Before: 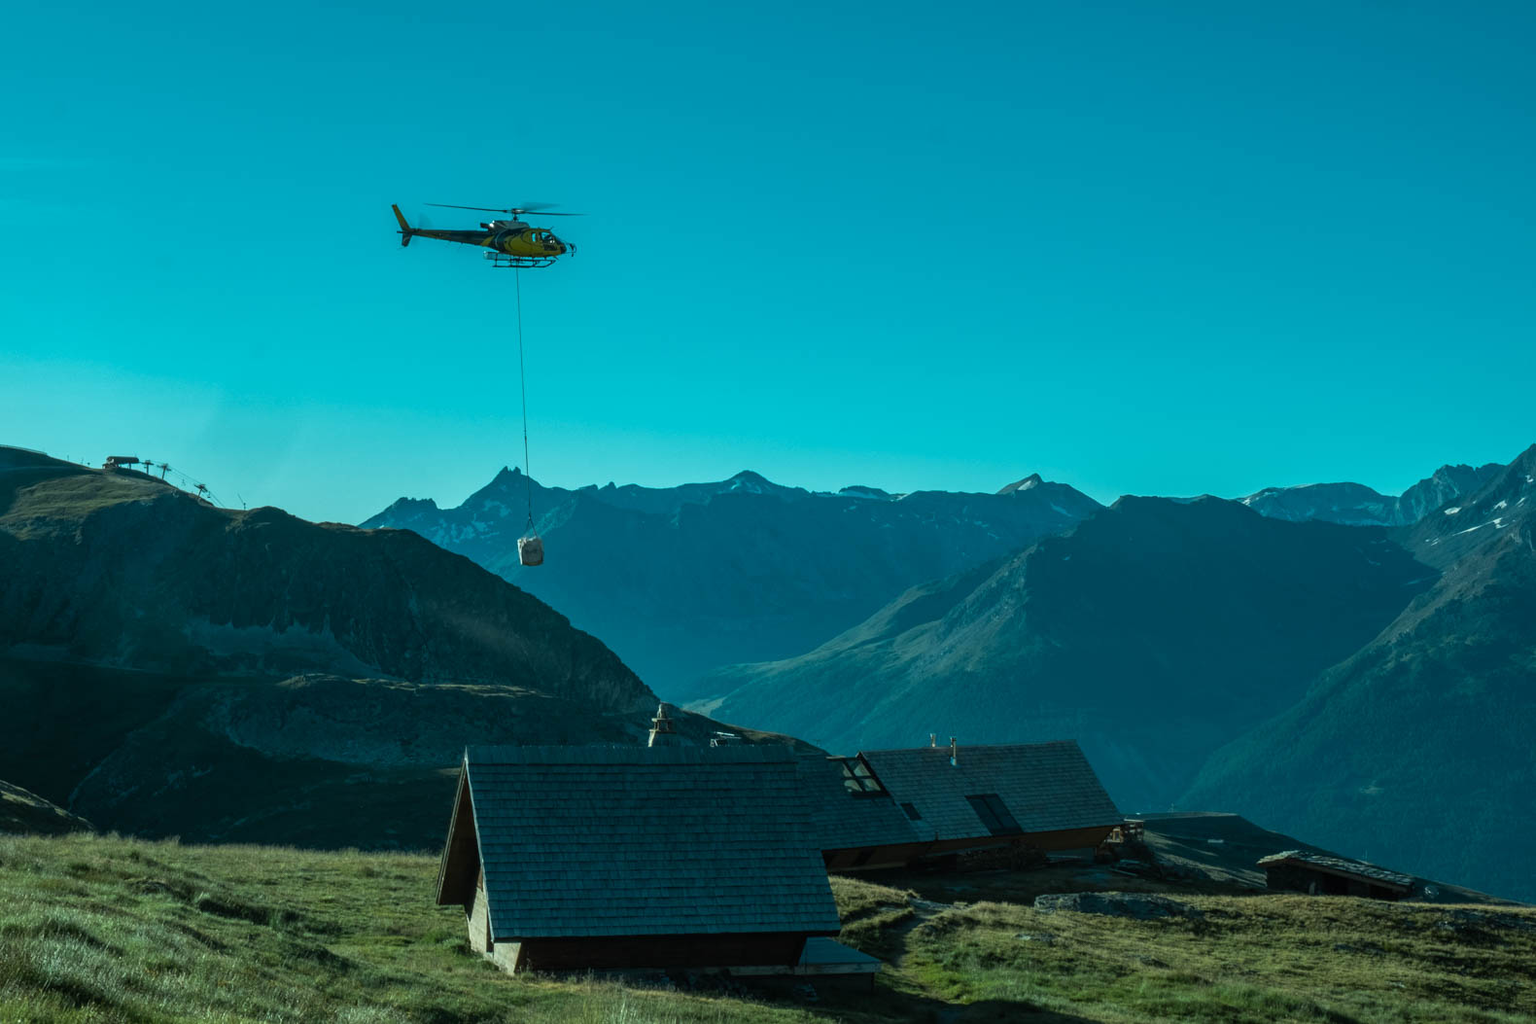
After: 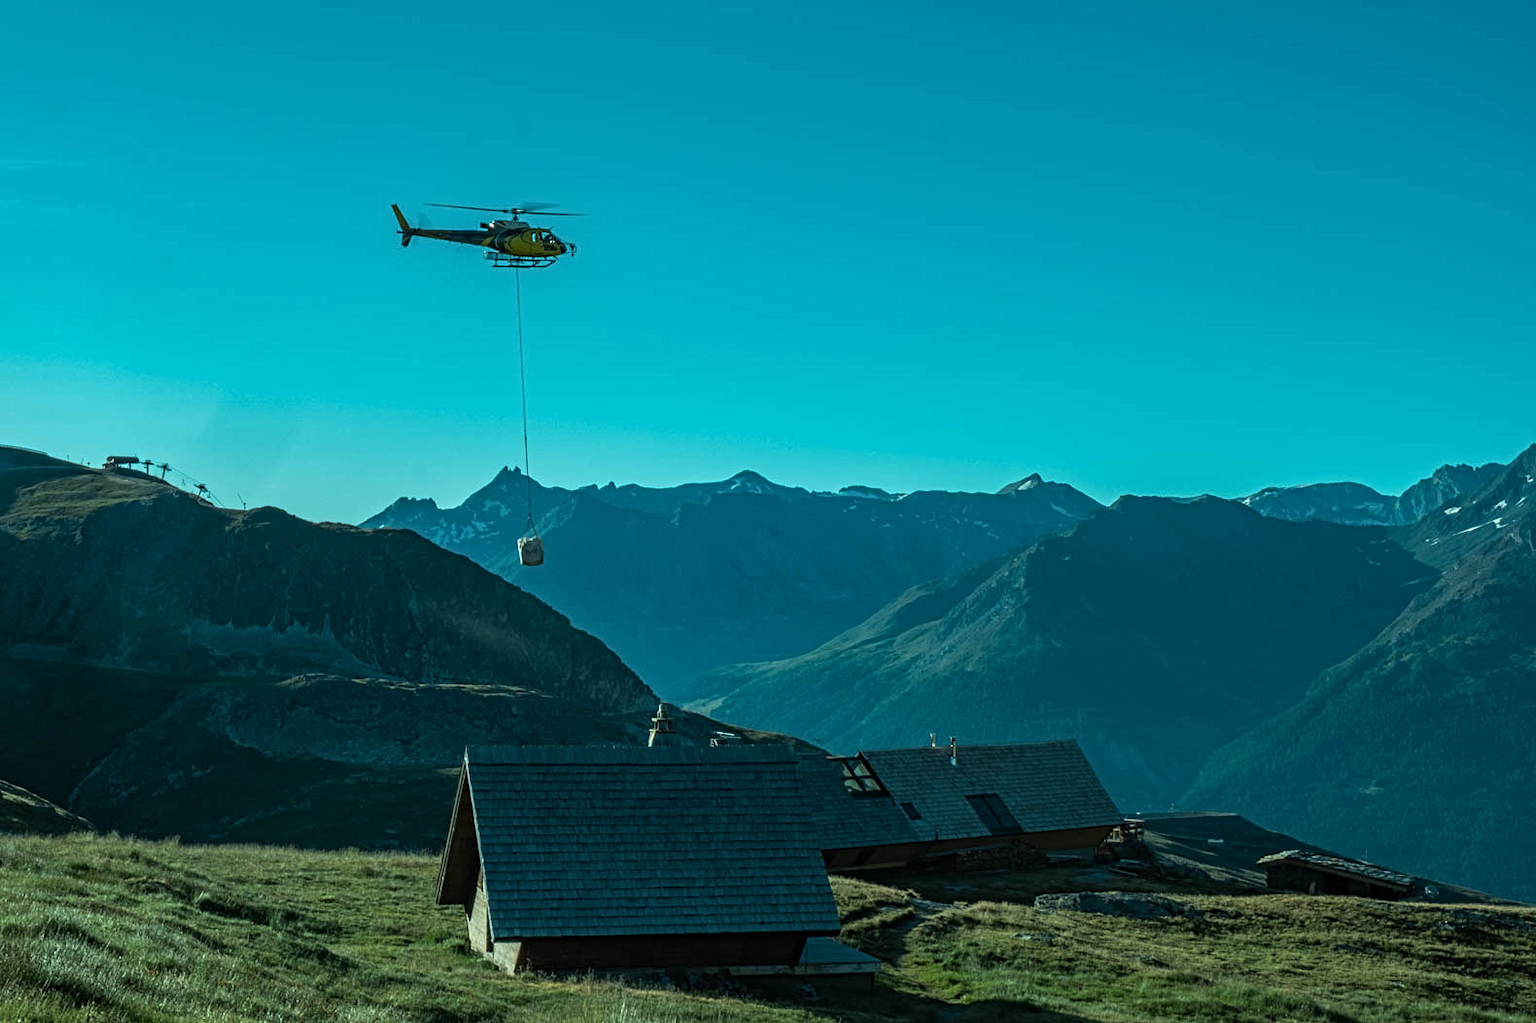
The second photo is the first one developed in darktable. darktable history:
contrast equalizer: y [[0.5, 0.5, 0.5, 0.539, 0.64, 0.611], [0.5 ×6], [0.5 ×6], [0 ×6], [0 ×6]], mix 0.786
